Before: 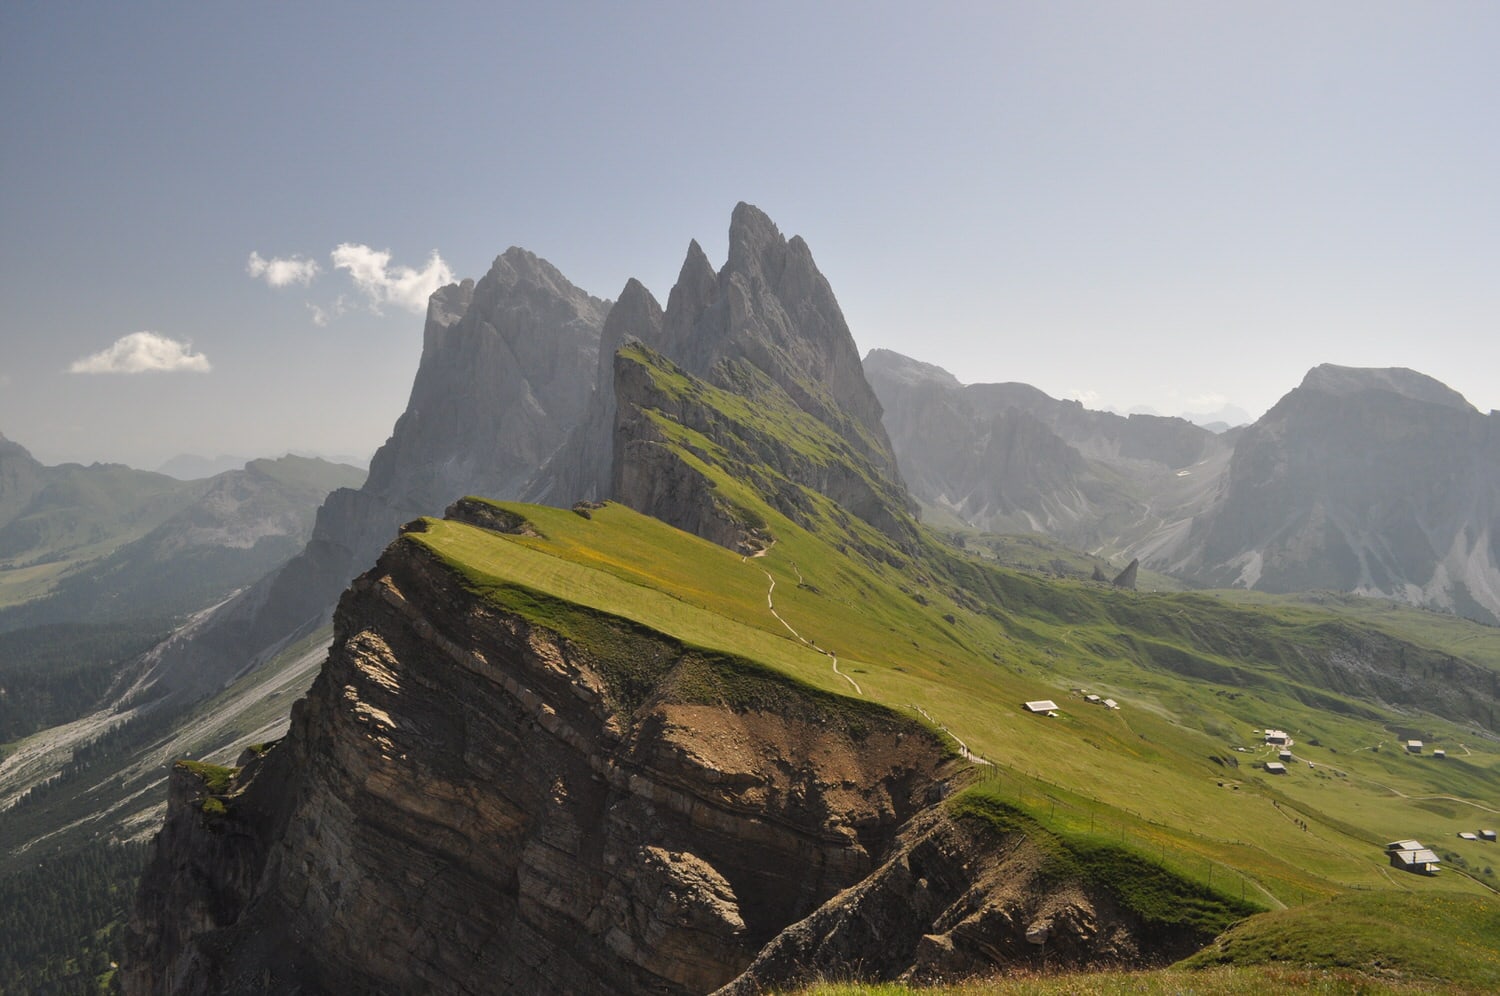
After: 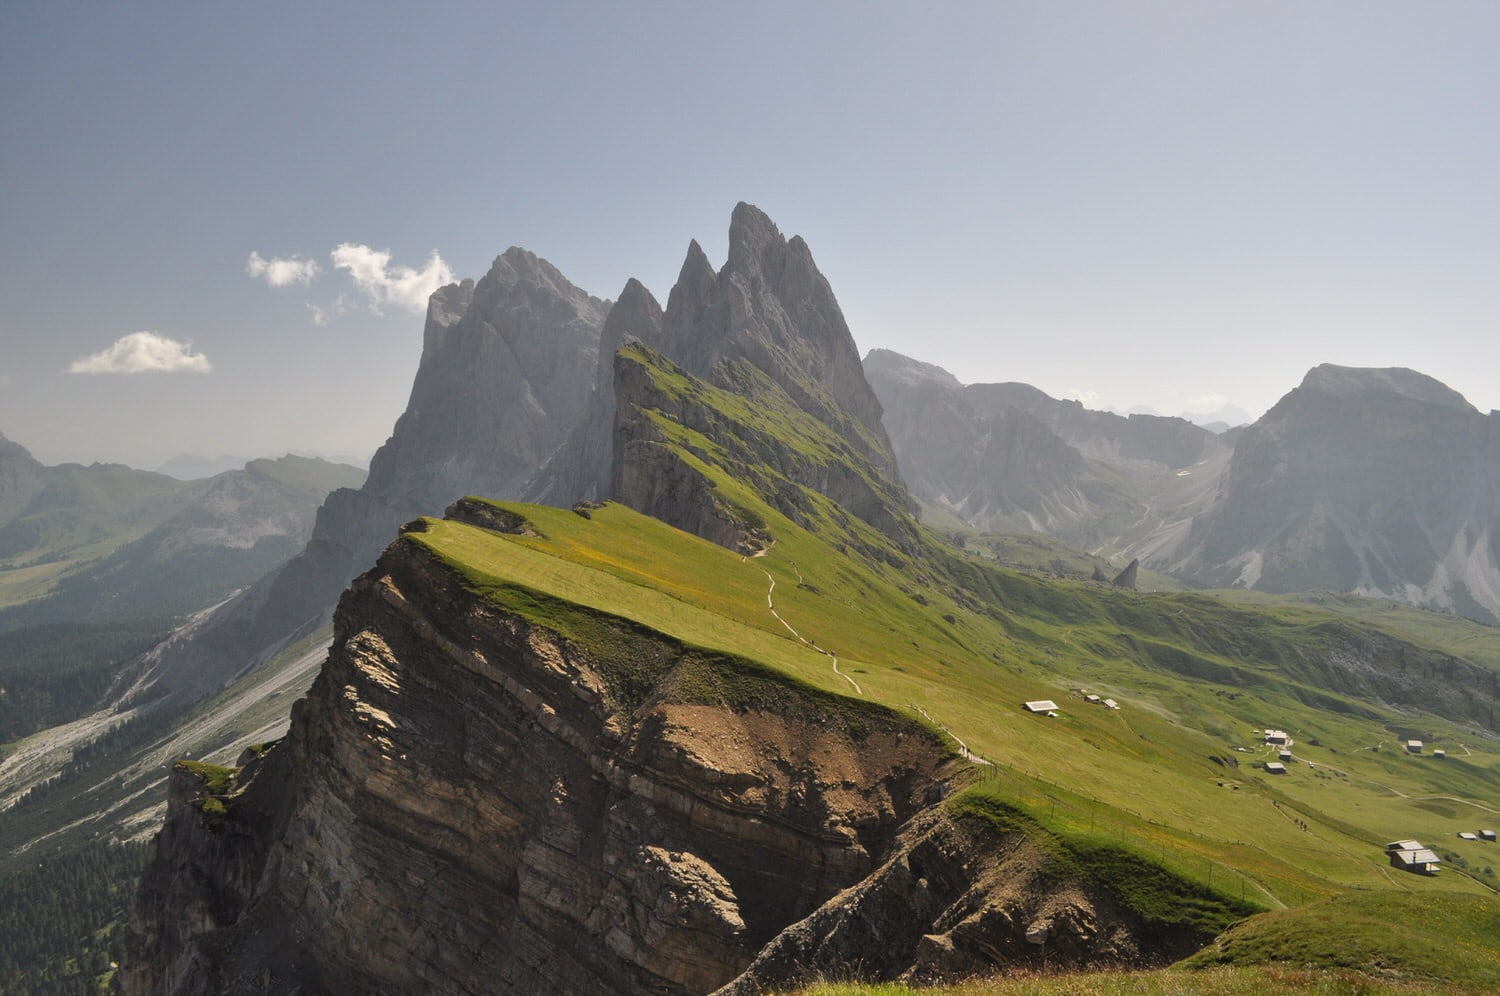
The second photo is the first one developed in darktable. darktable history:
shadows and highlights: shadows 37.08, highlights -28.01, soften with gaussian
